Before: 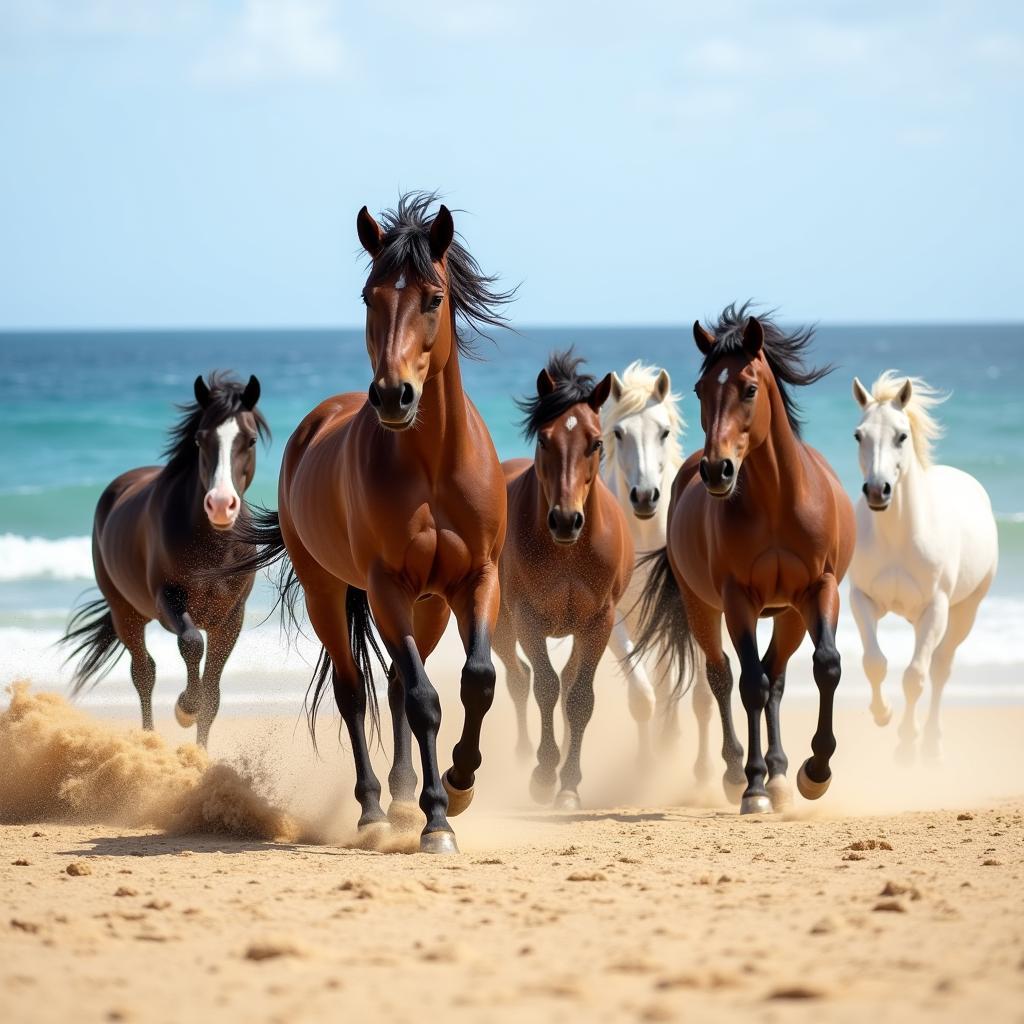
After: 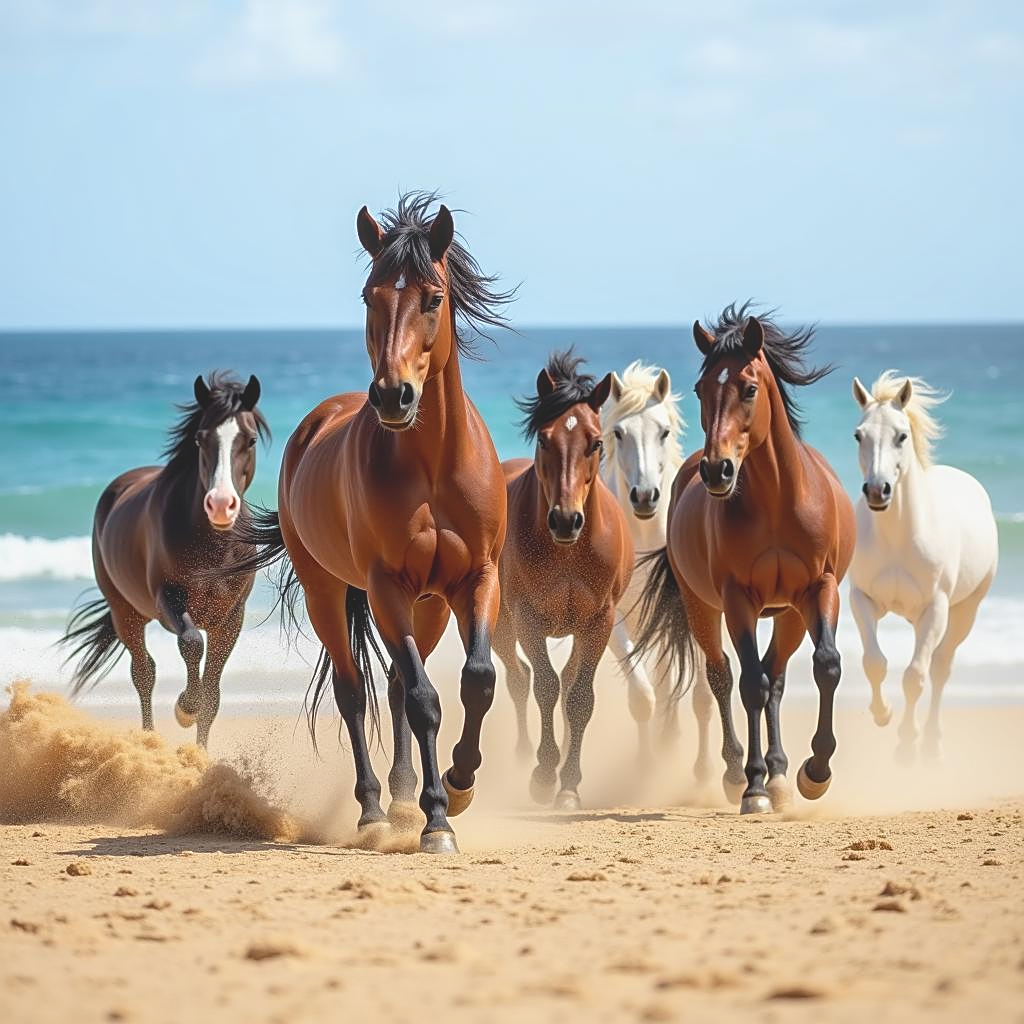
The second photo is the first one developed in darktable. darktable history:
local contrast: highlights 48%, shadows 0%, detail 100%
sharpen: on, module defaults
